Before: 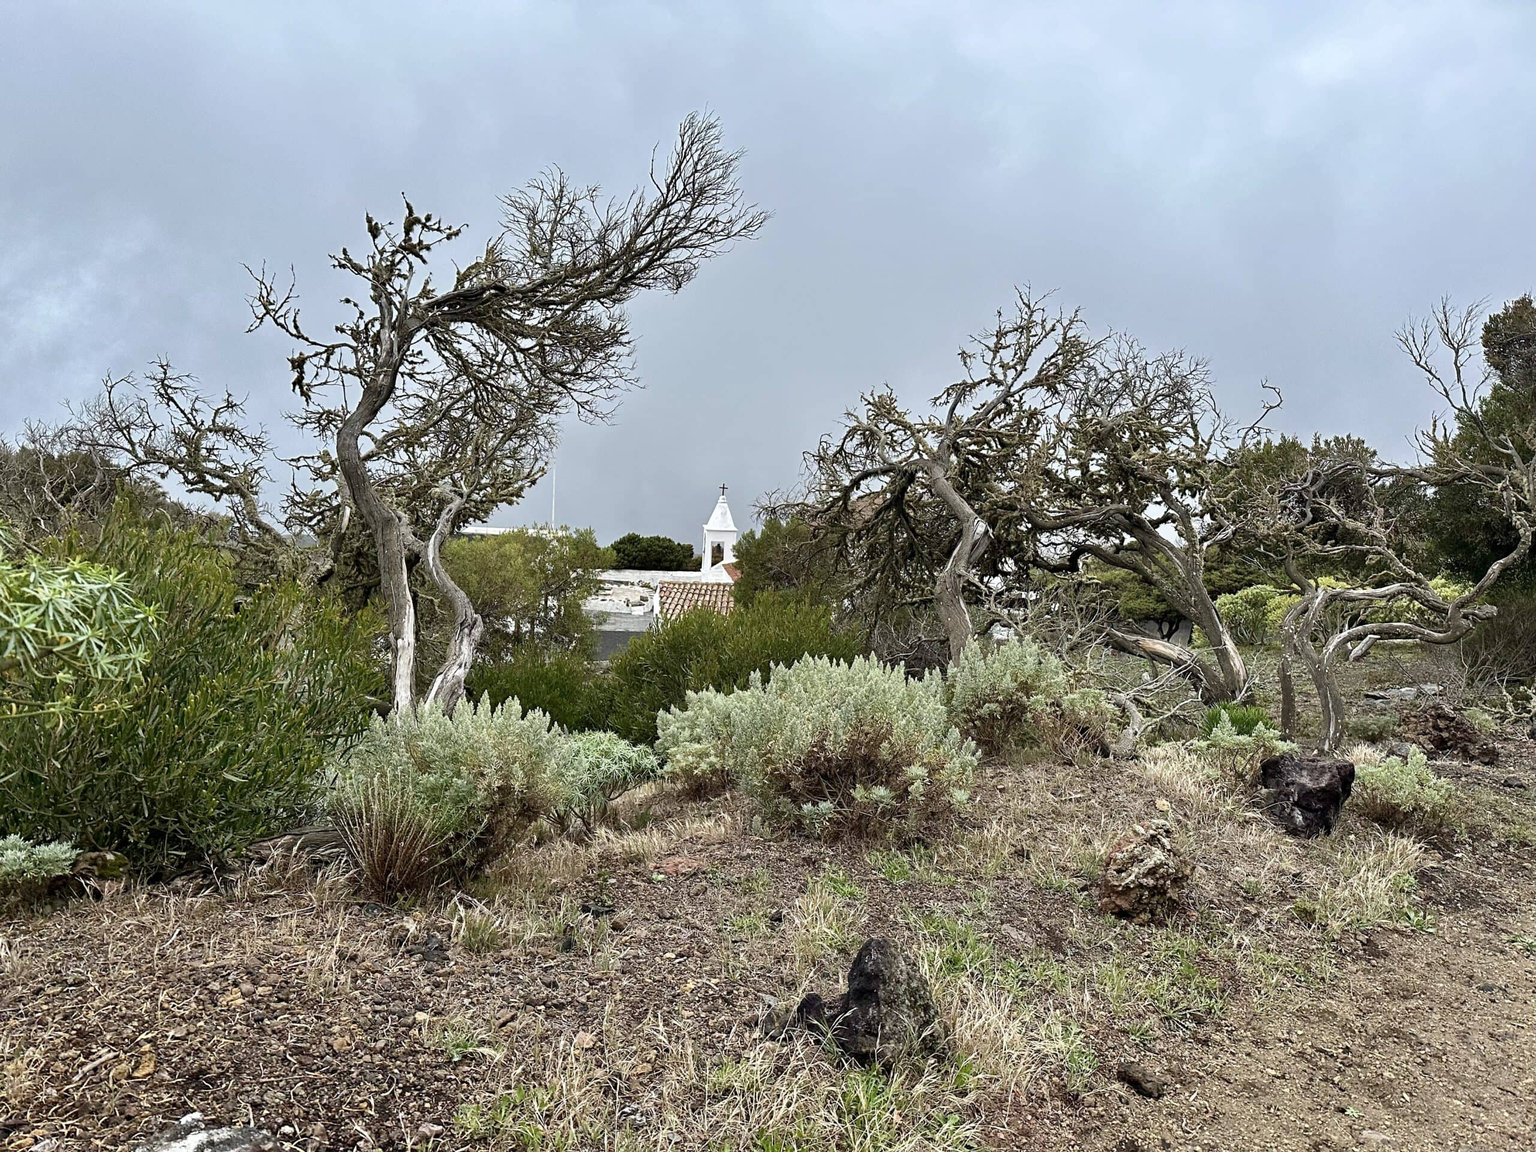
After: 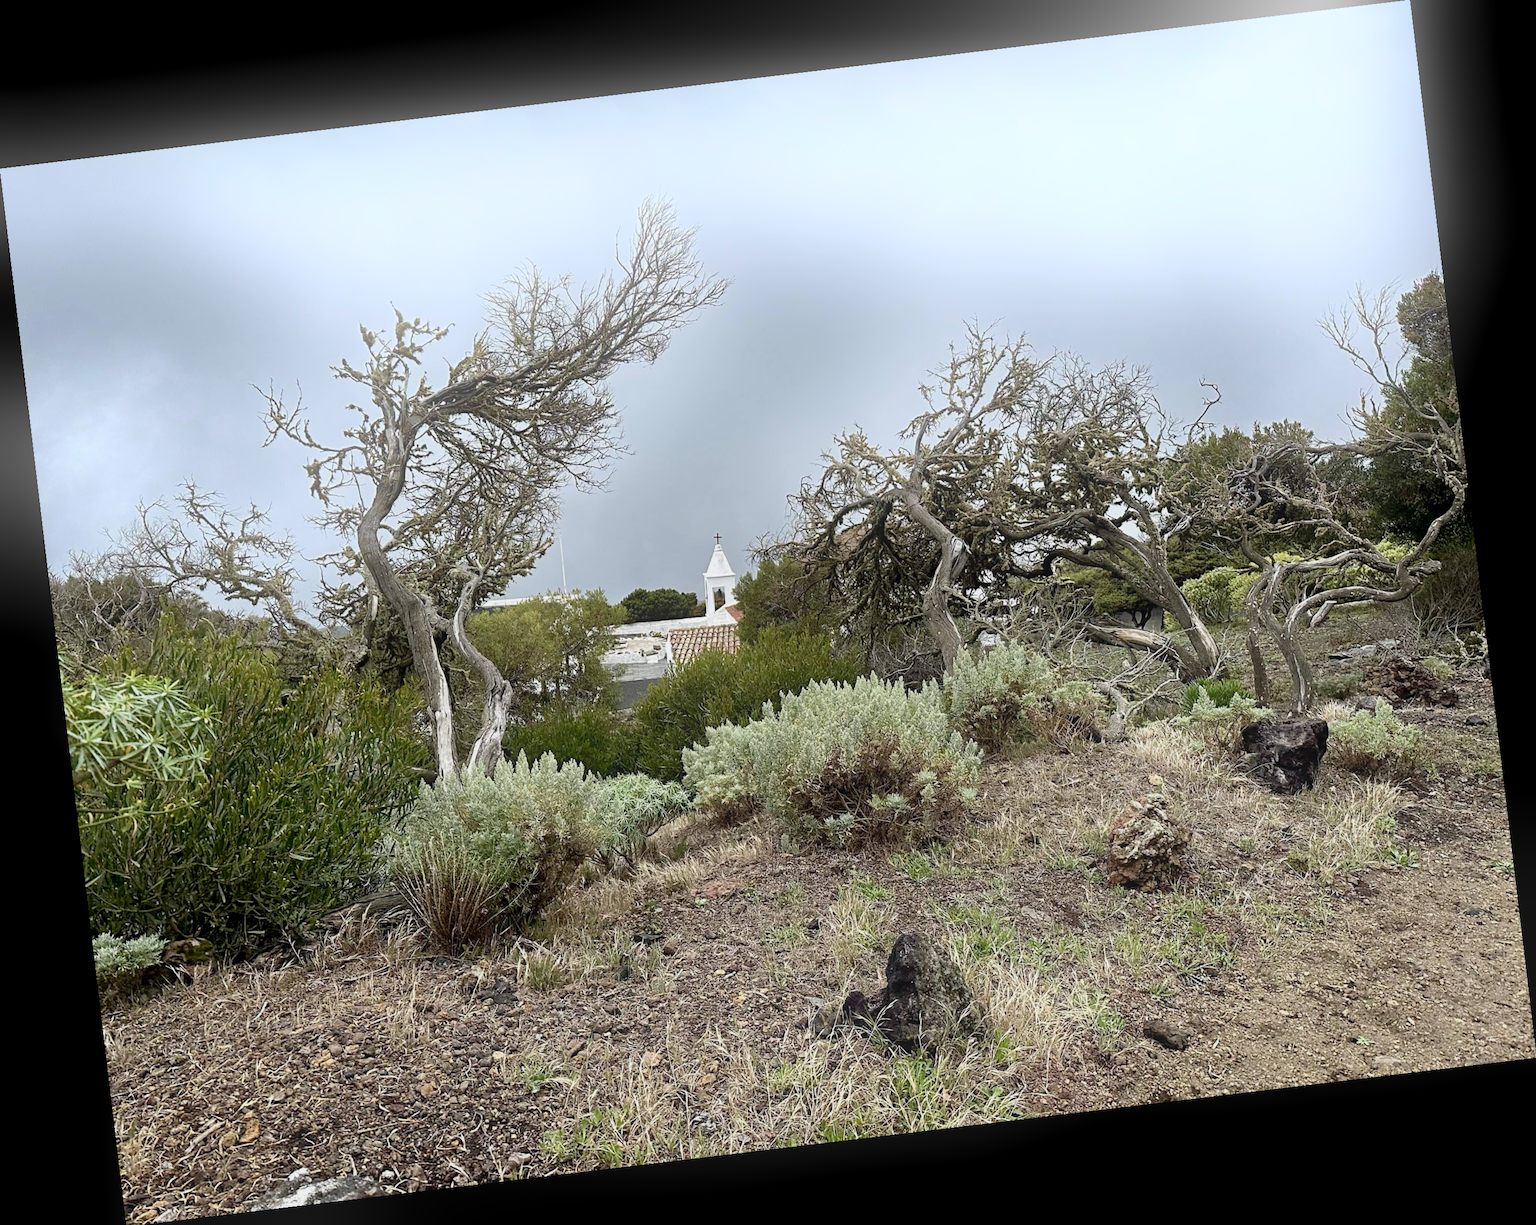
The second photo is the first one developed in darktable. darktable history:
rotate and perspective: rotation -6.83°, automatic cropping off
bloom: threshold 82.5%, strength 16.25%
exposure: black level correction 0.006, exposure -0.226 EV, compensate highlight preservation false
